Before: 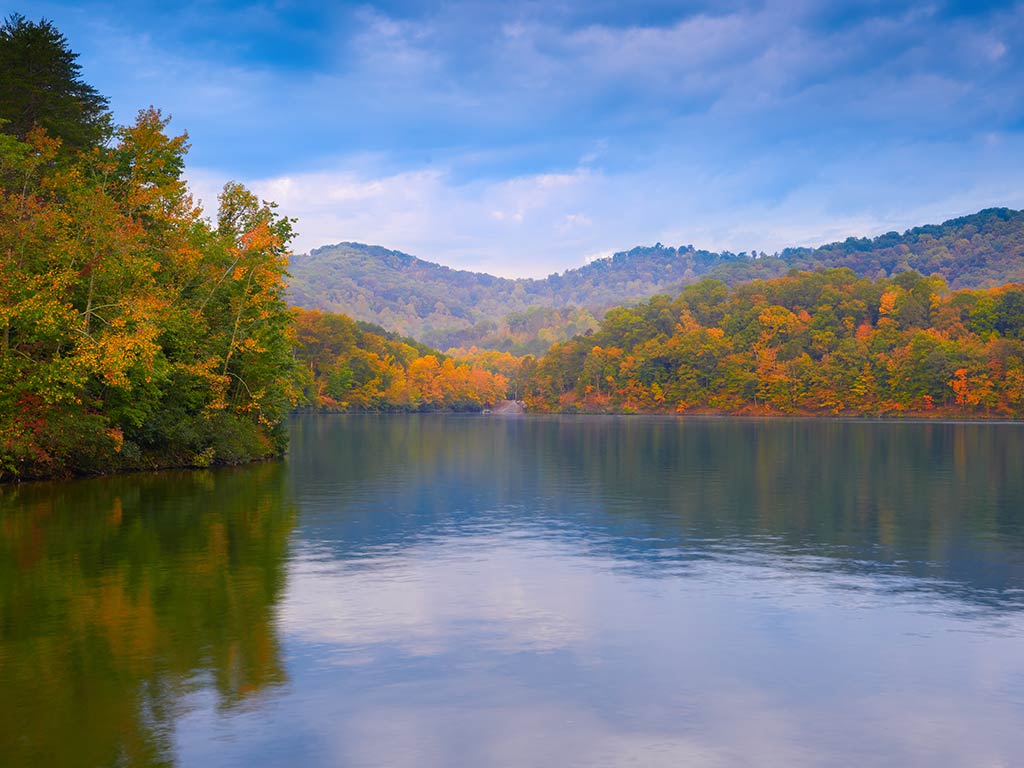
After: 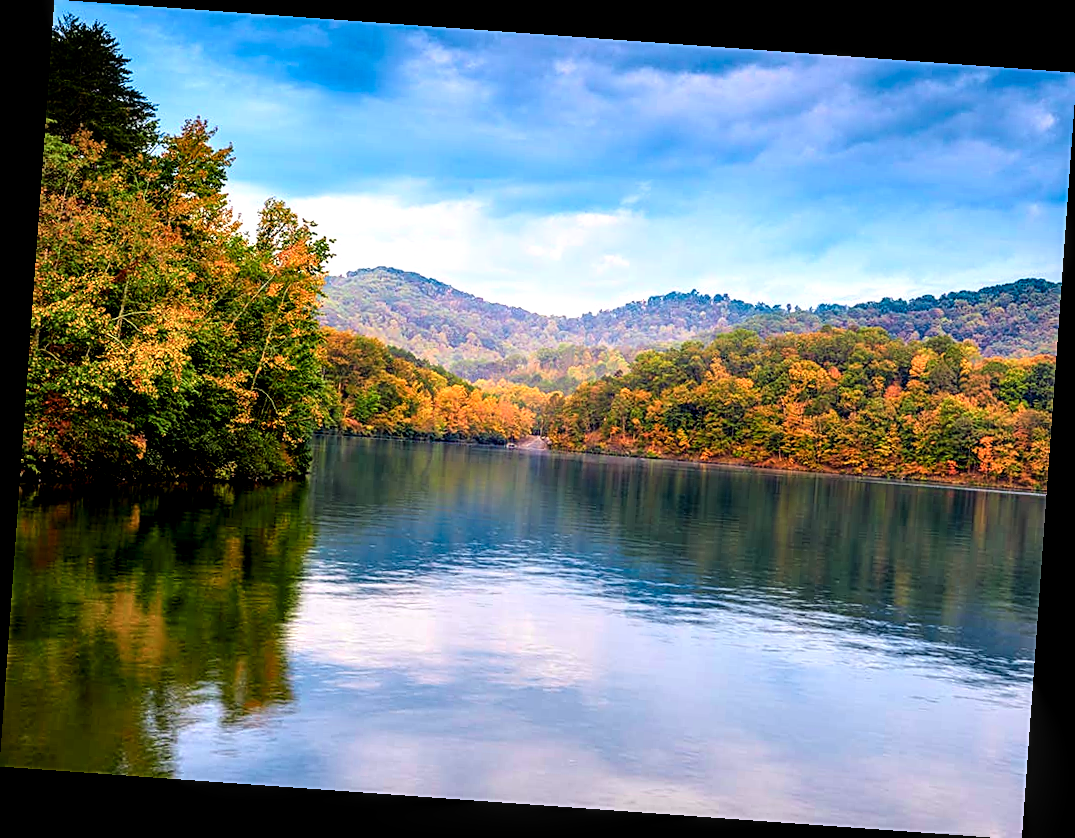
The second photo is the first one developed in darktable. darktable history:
sharpen: on, module defaults
filmic rgb: black relative exposure -4.91 EV, white relative exposure 2.84 EV, hardness 3.7
local contrast: highlights 65%, shadows 54%, detail 169%, midtone range 0.514
tone curve: curves: ch0 [(0, 0) (0.091, 0.075) (0.409, 0.457) (0.733, 0.82) (0.844, 0.908) (0.909, 0.942) (1, 0.973)]; ch1 [(0, 0) (0.437, 0.404) (0.5, 0.5) (0.529, 0.556) (0.58, 0.606) (0.616, 0.654) (1, 1)]; ch2 [(0, 0) (0.442, 0.415) (0.5, 0.5) (0.535, 0.557) (0.585, 0.62) (1, 1)], color space Lab, independent channels, preserve colors none
rgb curve: curves: ch2 [(0, 0) (0.567, 0.512) (1, 1)], mode RGB, independent channels
rotate and perspective: rotation 4.1°, automatic cropping off
